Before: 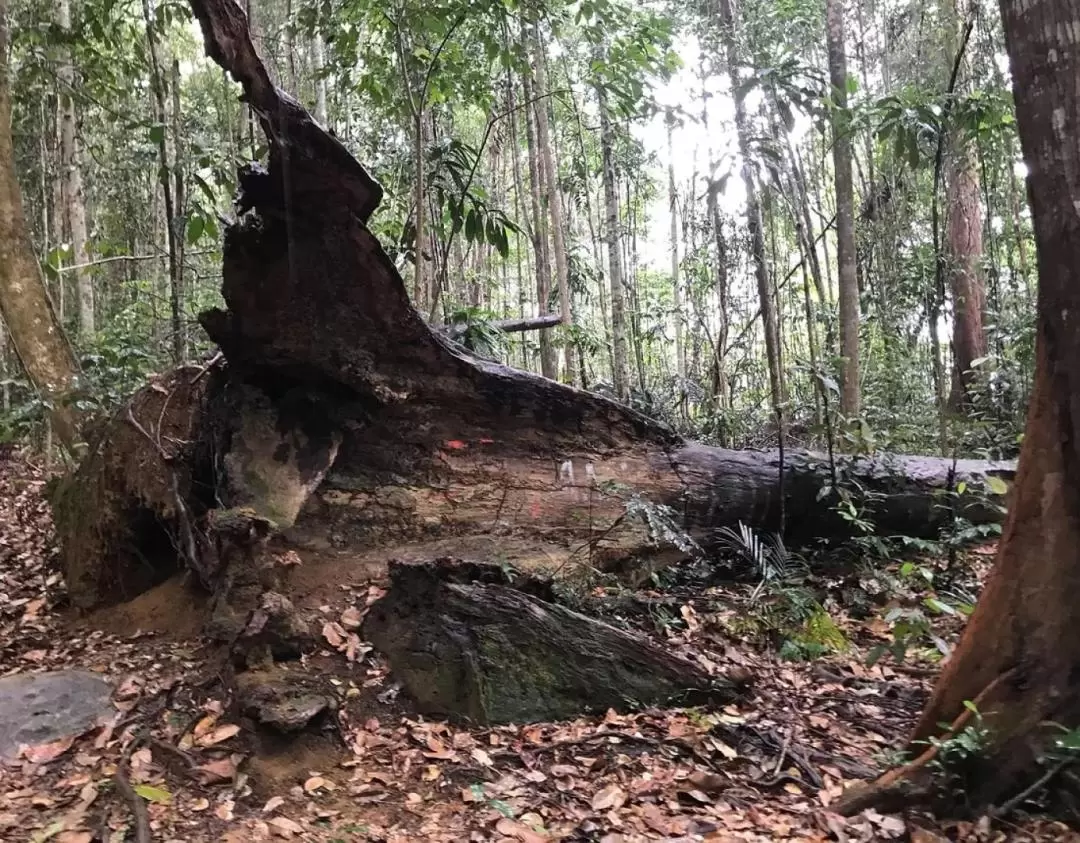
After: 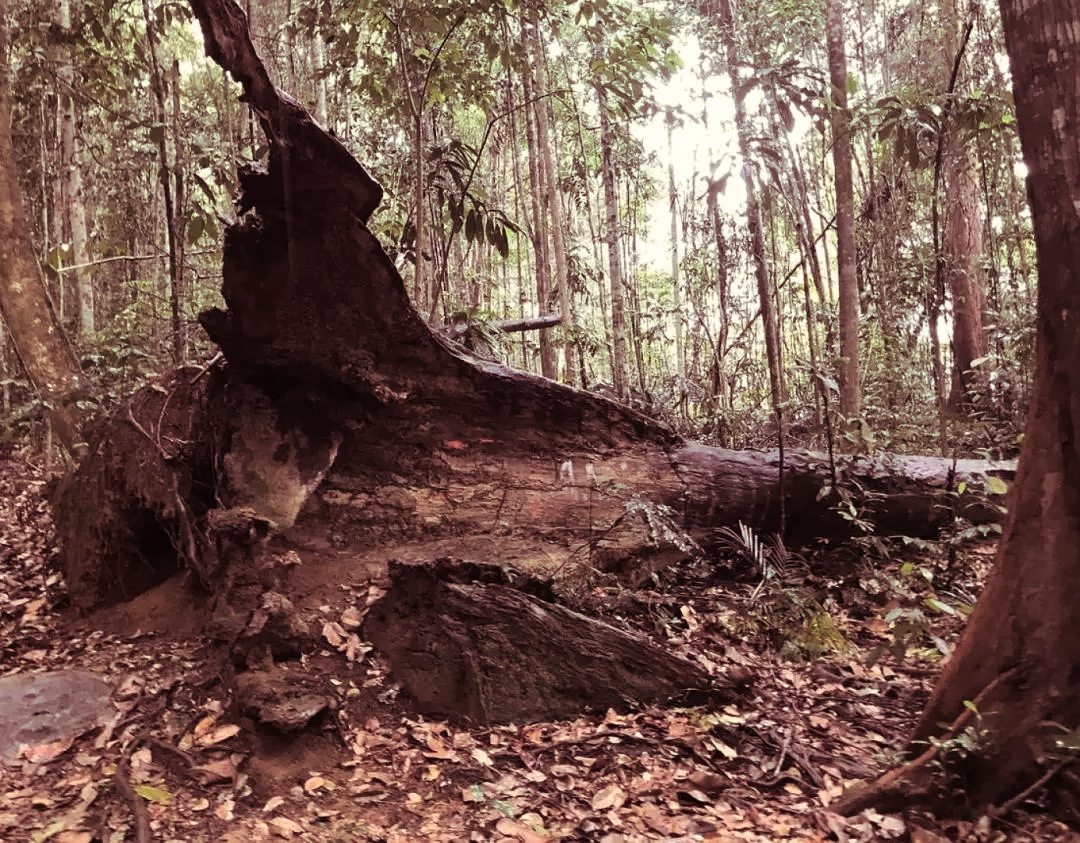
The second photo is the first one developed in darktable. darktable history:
split-toning: on, module defaults
white balance: red 1.045, blue 0.932
